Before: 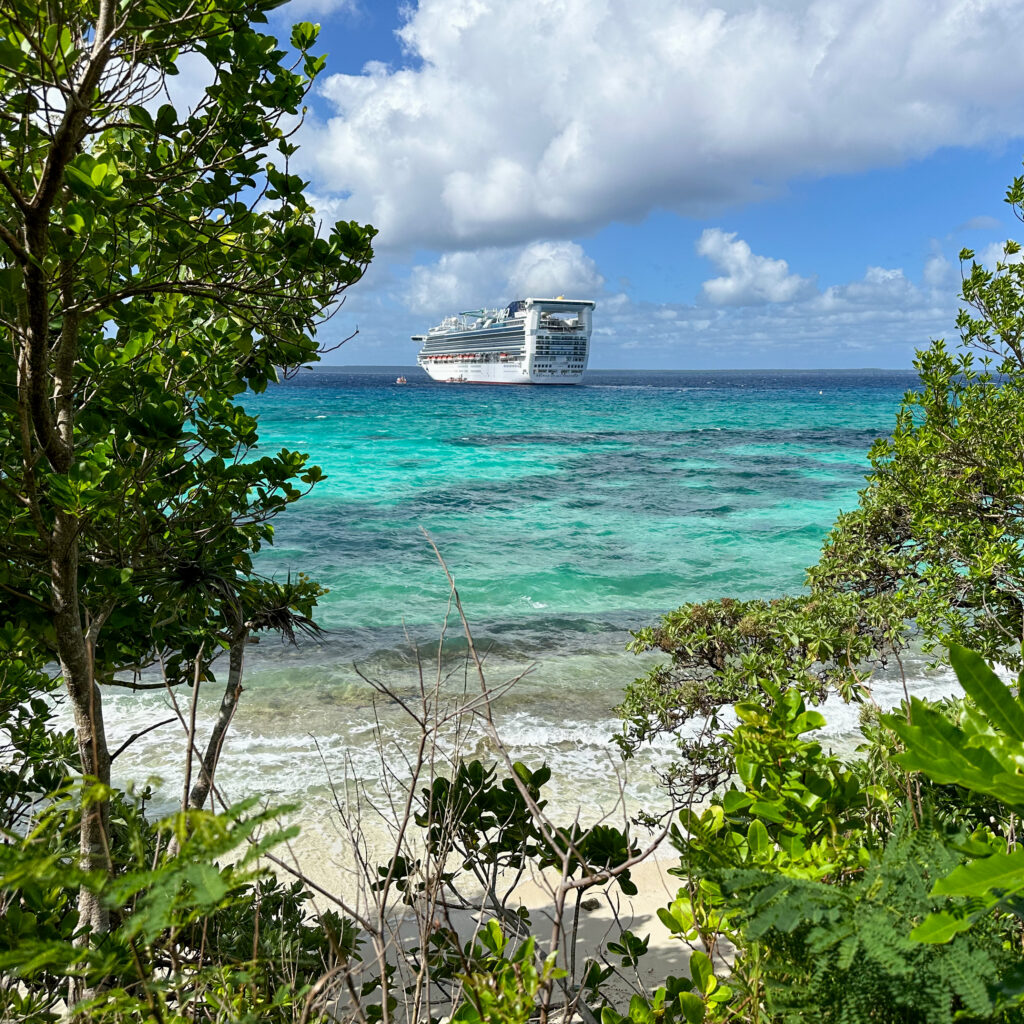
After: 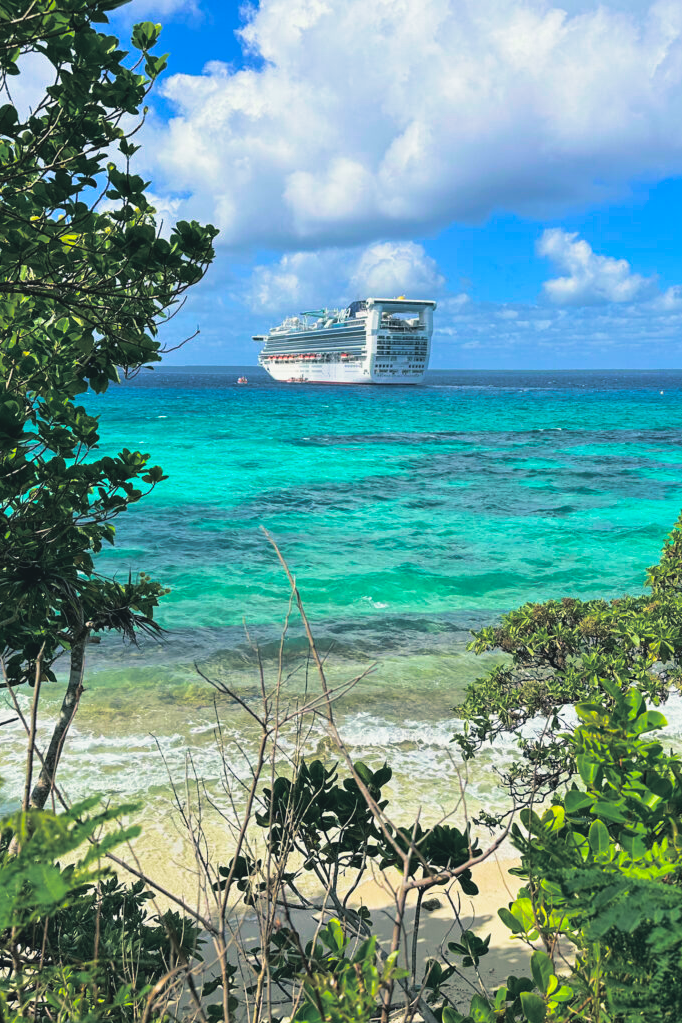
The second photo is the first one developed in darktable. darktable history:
color correction: saturation 1.11
color balance rgb: perceptual saturation grading › global saturation 30%
velvia: on, module defaults
contrast brightness saturation: contrast -0.1, brightness 0.05, saturation 0.08
split-toning: shadows › hue 205.2°, shadows › saturation 0.29, highlights › hue 50.4°, highlights › saturation 0.38, balance -49.9
exposure: black level correction -0.001, exposure 0.08 EV, compensate highlight preservation false
tone equalizer: on, module defaults
crop and rotate: left 15.546%, right 17.787%
